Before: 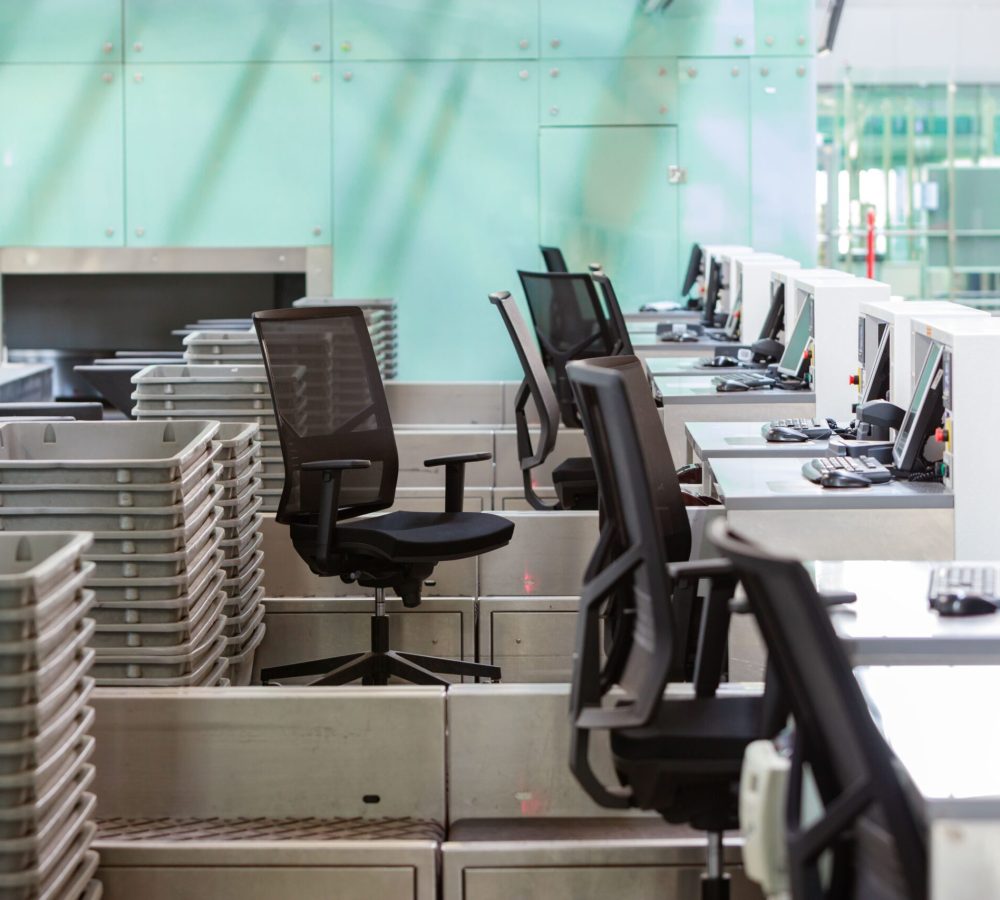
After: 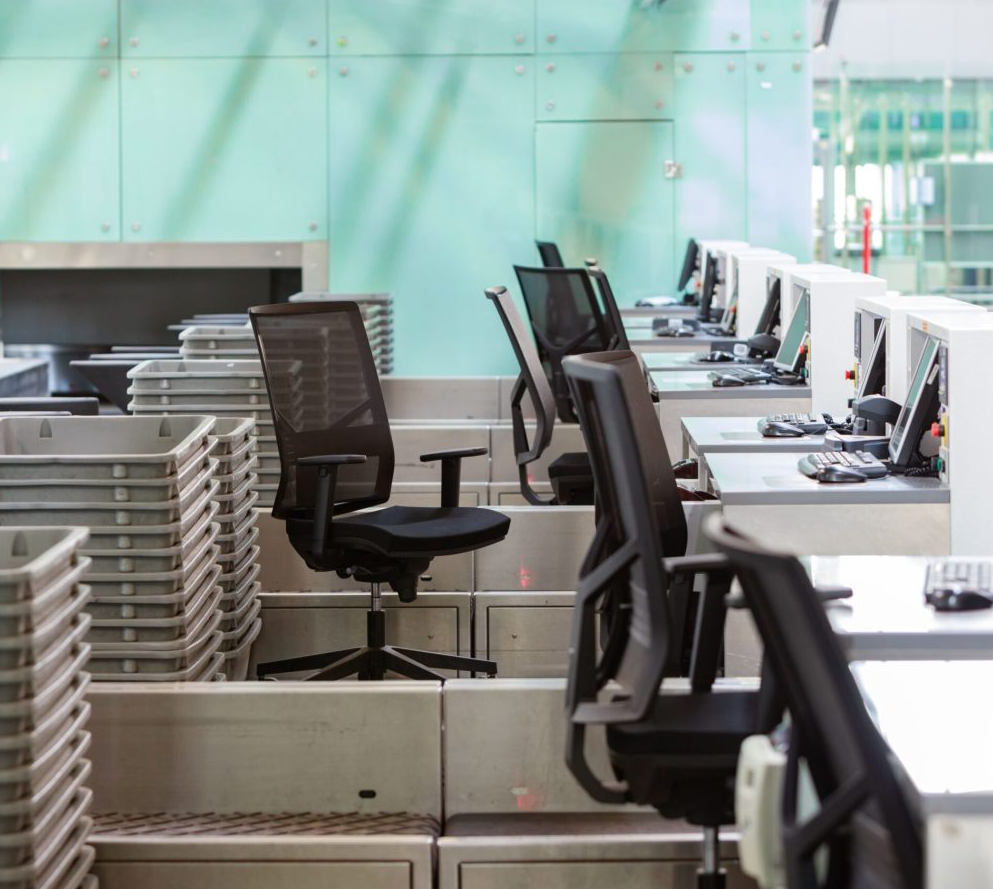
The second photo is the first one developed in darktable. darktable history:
crop: left 0.469%, top 0.572%, right 0.173%, bottom 0.63%
